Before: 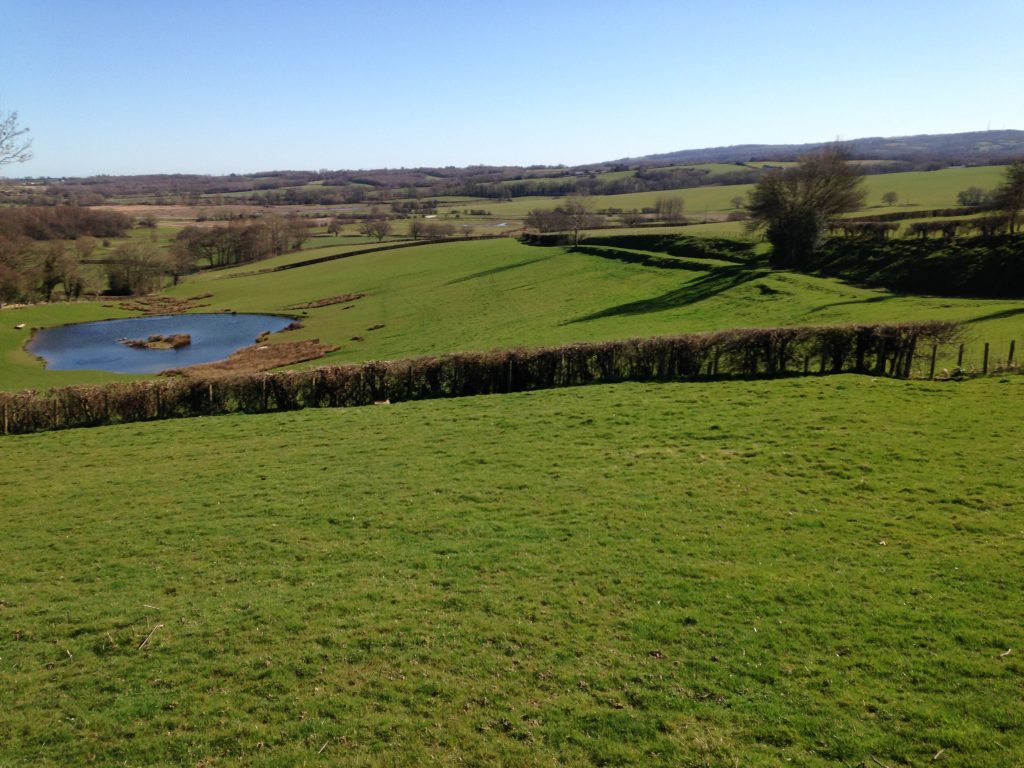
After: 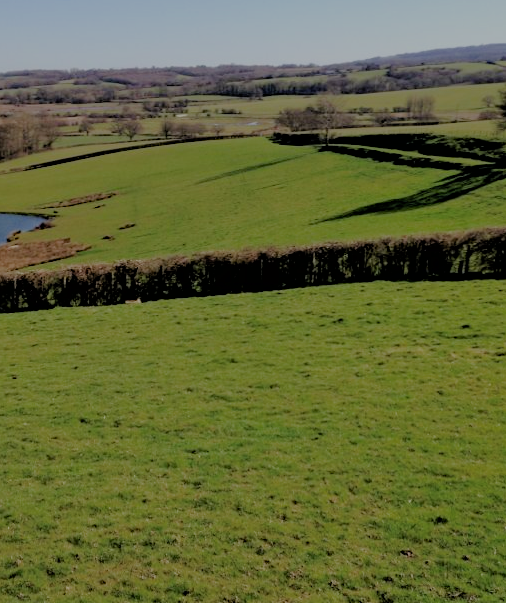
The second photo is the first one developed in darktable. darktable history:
crop and rotate: angle 0.02°, left 24.353%, top 13.219%, right 26.156%, bottom 8.224%
filmic rgb: black relative exposure -4.42 EV, white relative exposure 6.58 EV, hardness 1.85, contrast 0.5
haze removal: compatibility mode true, adaptive false
